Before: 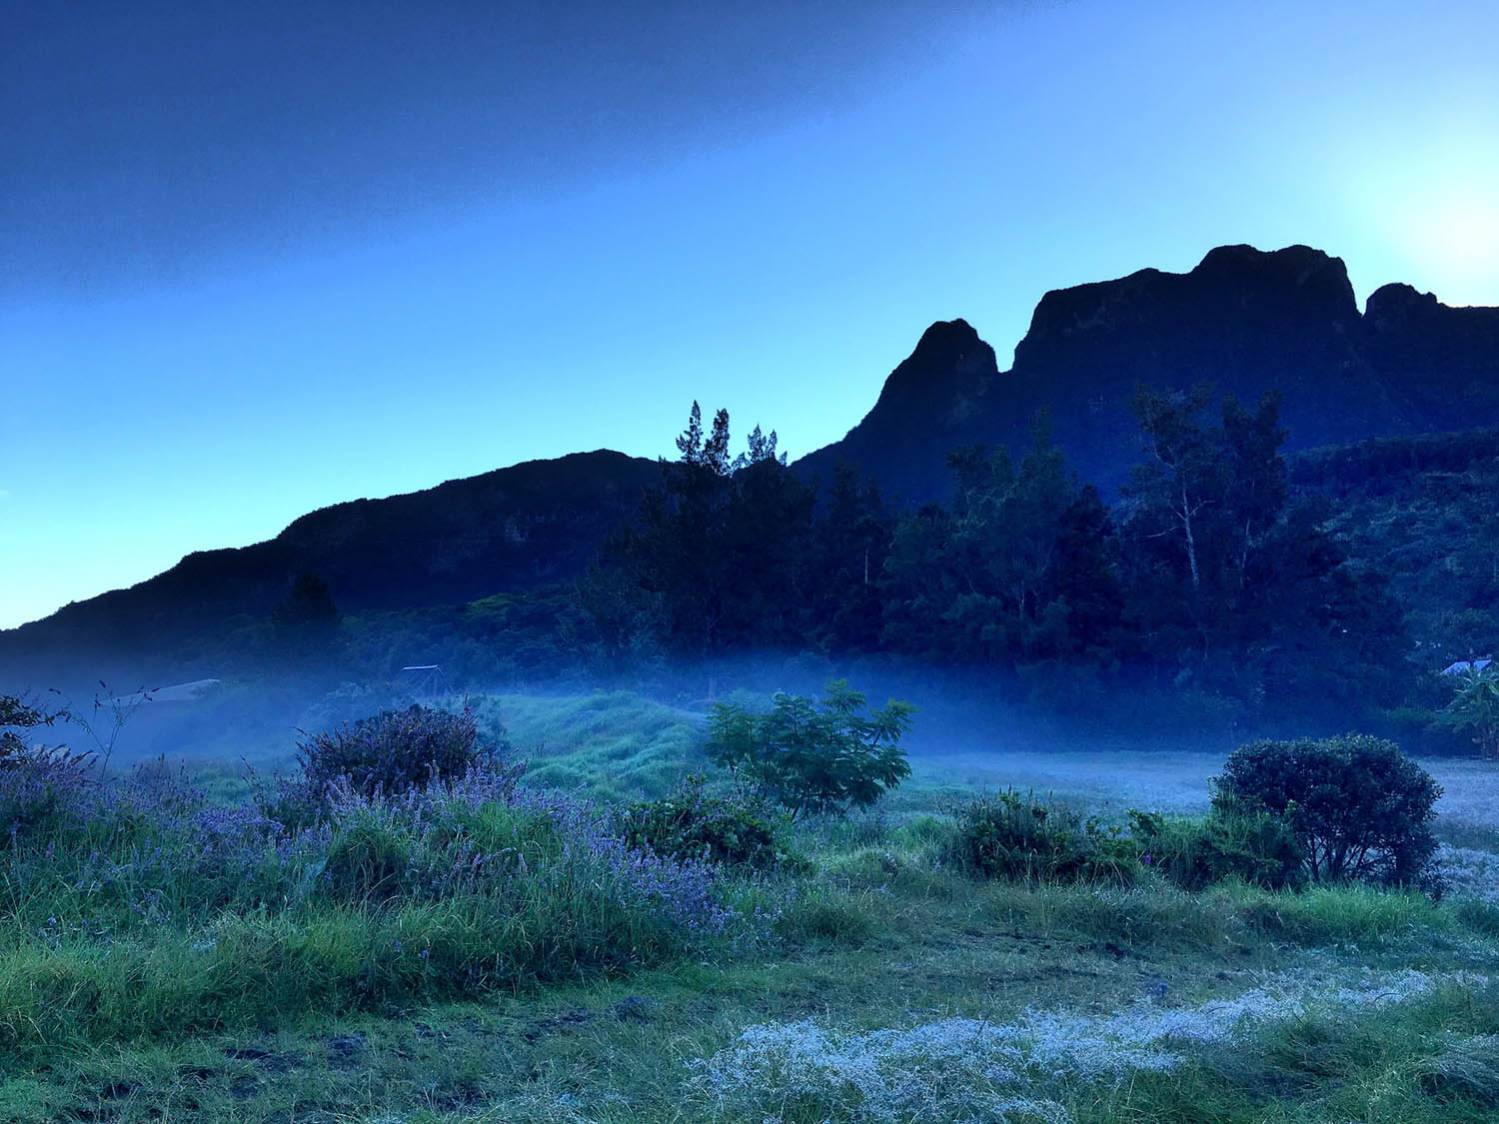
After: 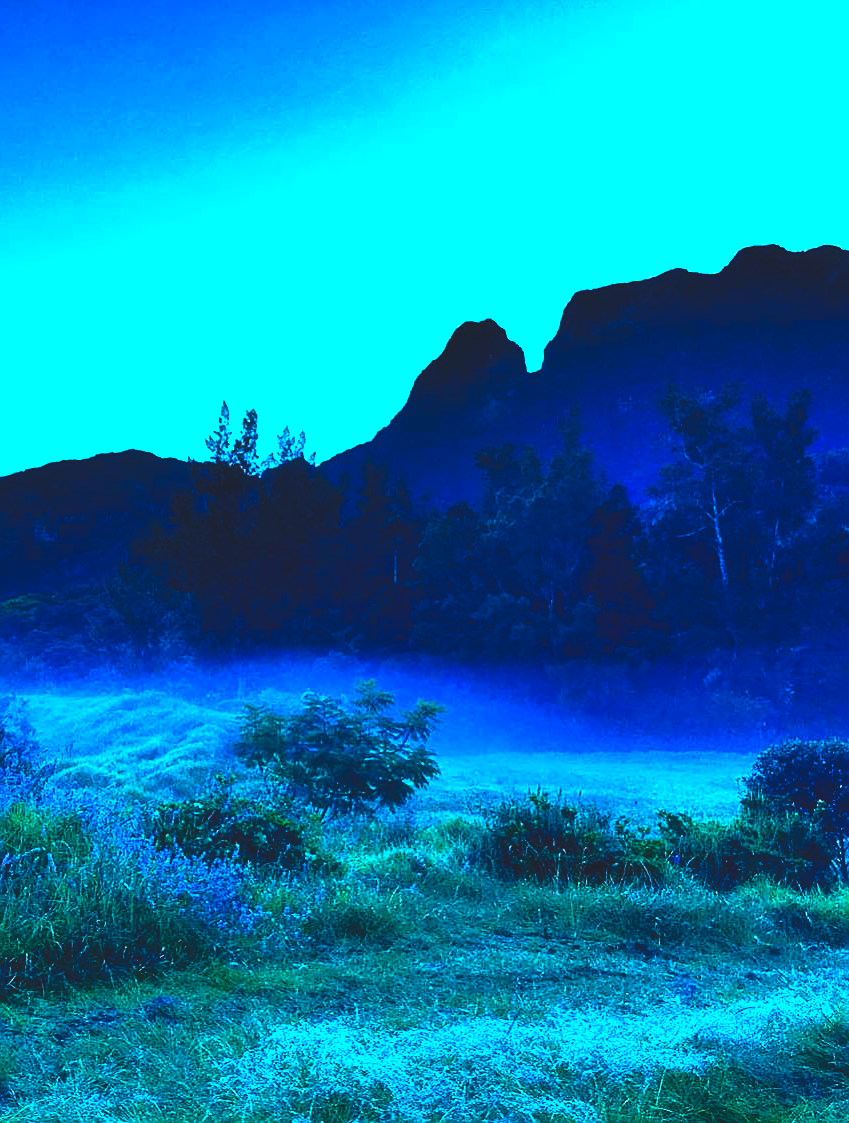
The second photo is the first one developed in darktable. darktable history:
contrast brightness saturation: contrast 0.26, brightness 0.02, saturation 0.87
exposure: black level correction 0.001, exposure 0.955 EV, compensate exposure bias true, compensate highlight preservation false
rgb curve: curves: ch0 [(0, 0.186) (0.314, 0.284) (0.775, 0.708) (1, 1)], compensate middle gray true, preserve colors none
haze removal: strength -0.09, adaptive false
crop: left 31.458%, top 0%, right 11.876%
sharpen: on, module defaults
